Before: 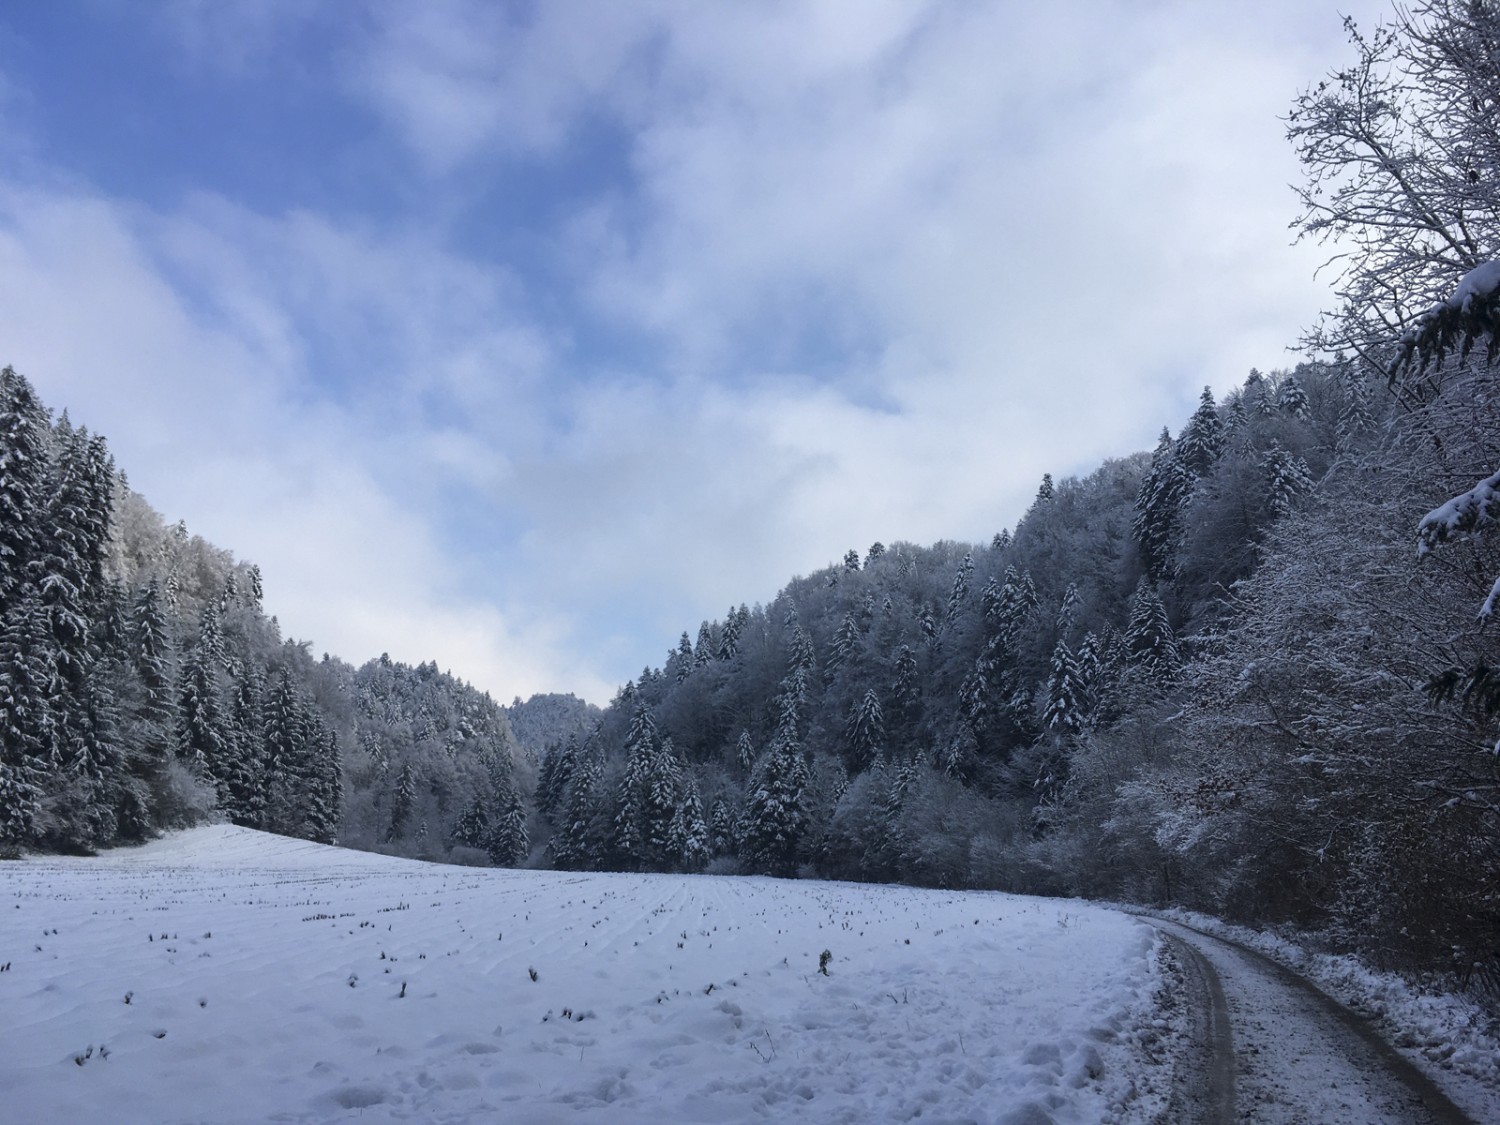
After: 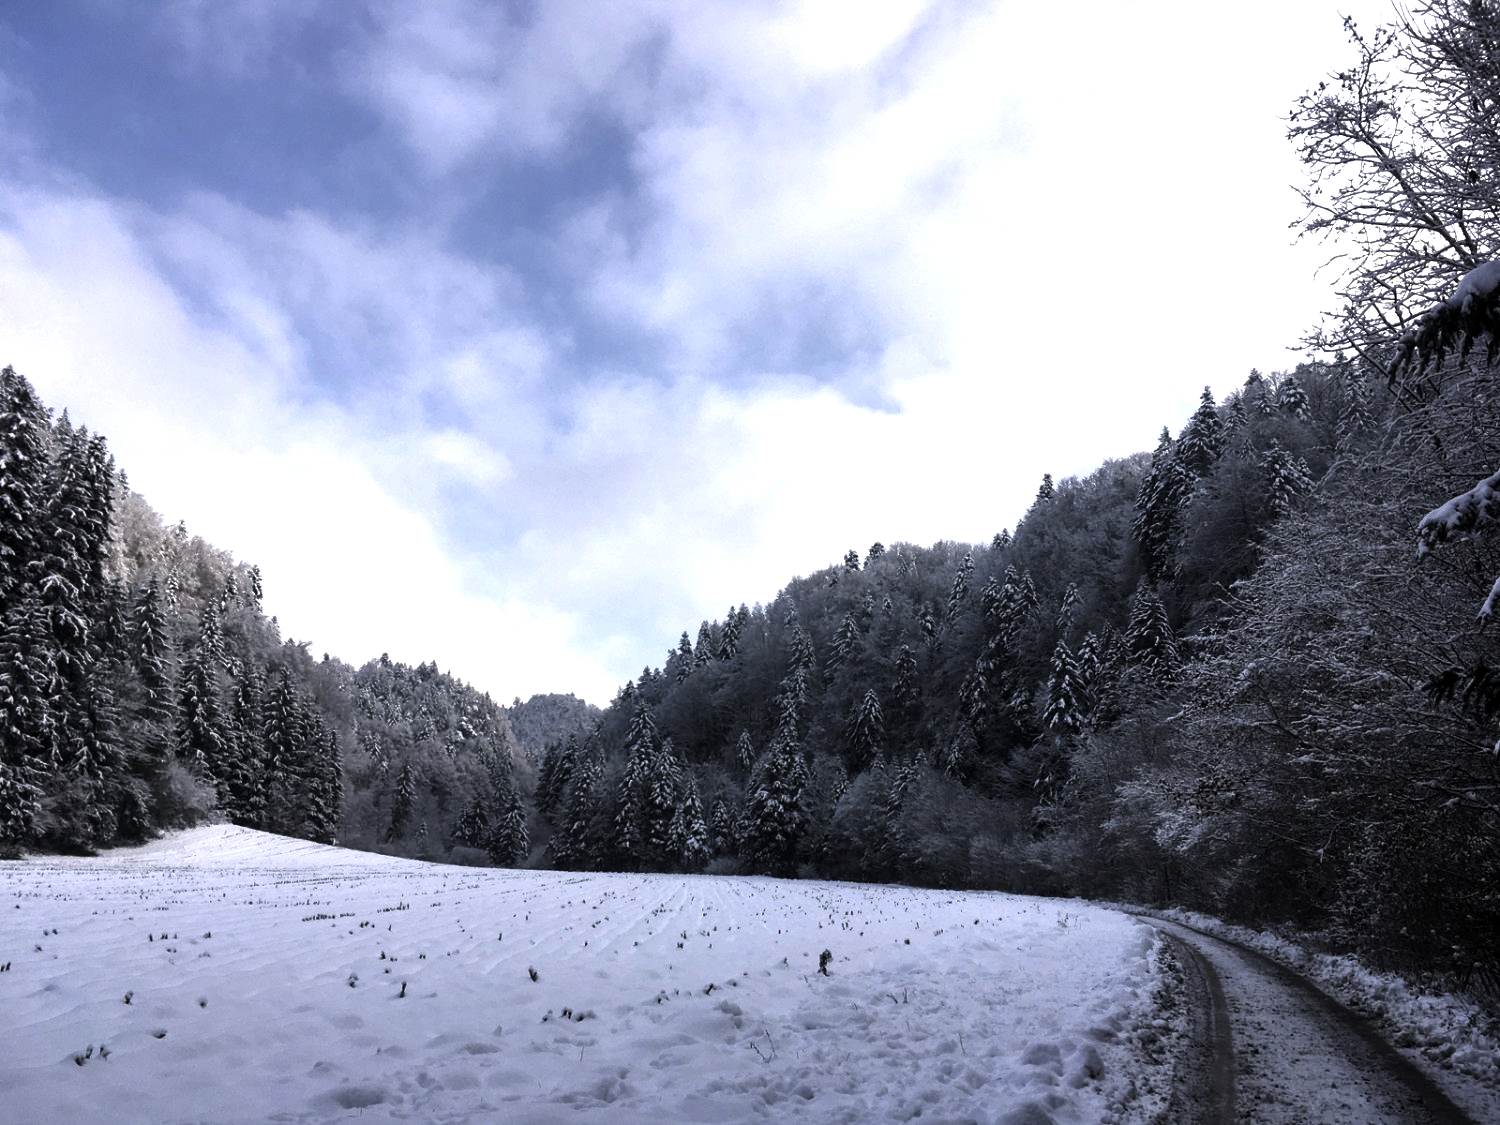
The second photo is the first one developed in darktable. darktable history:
levels: levels [0.044, 0.475, 0.791]
color balance rgb: perceptual saturation grading › global saturation -27.964%
color correction: highlights a* 3.28, highlights b* 2.2, saturation 1.15
